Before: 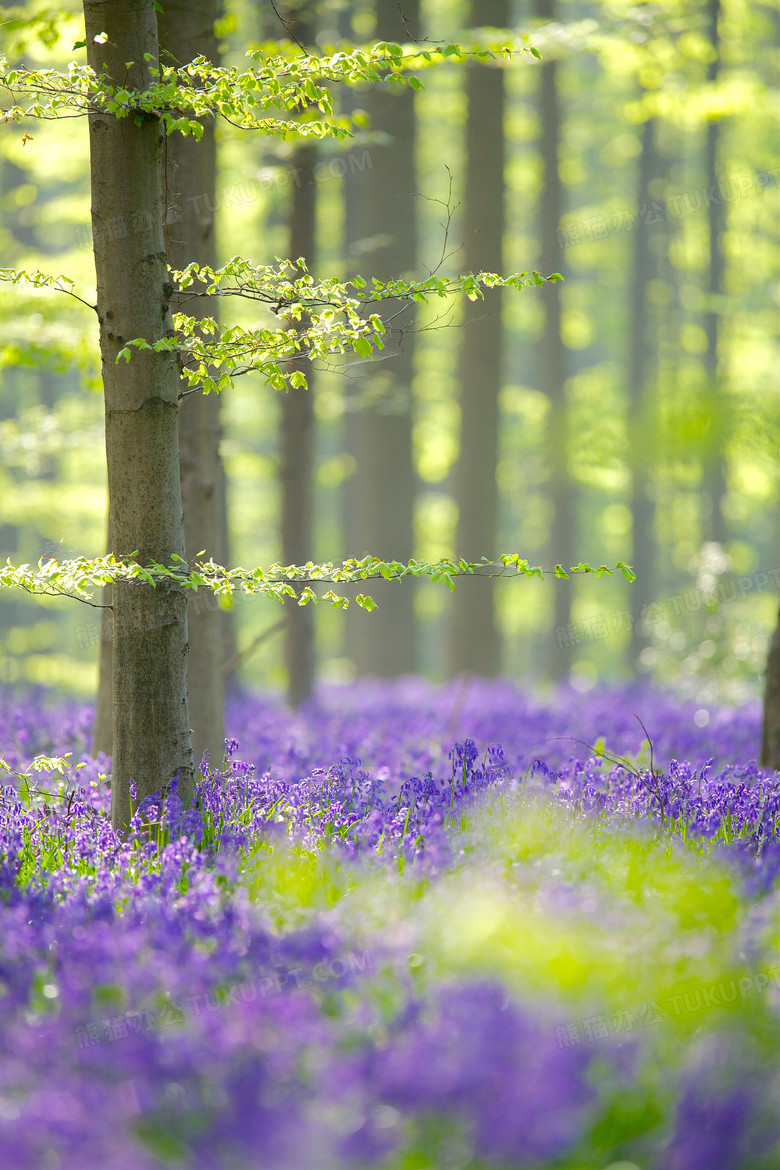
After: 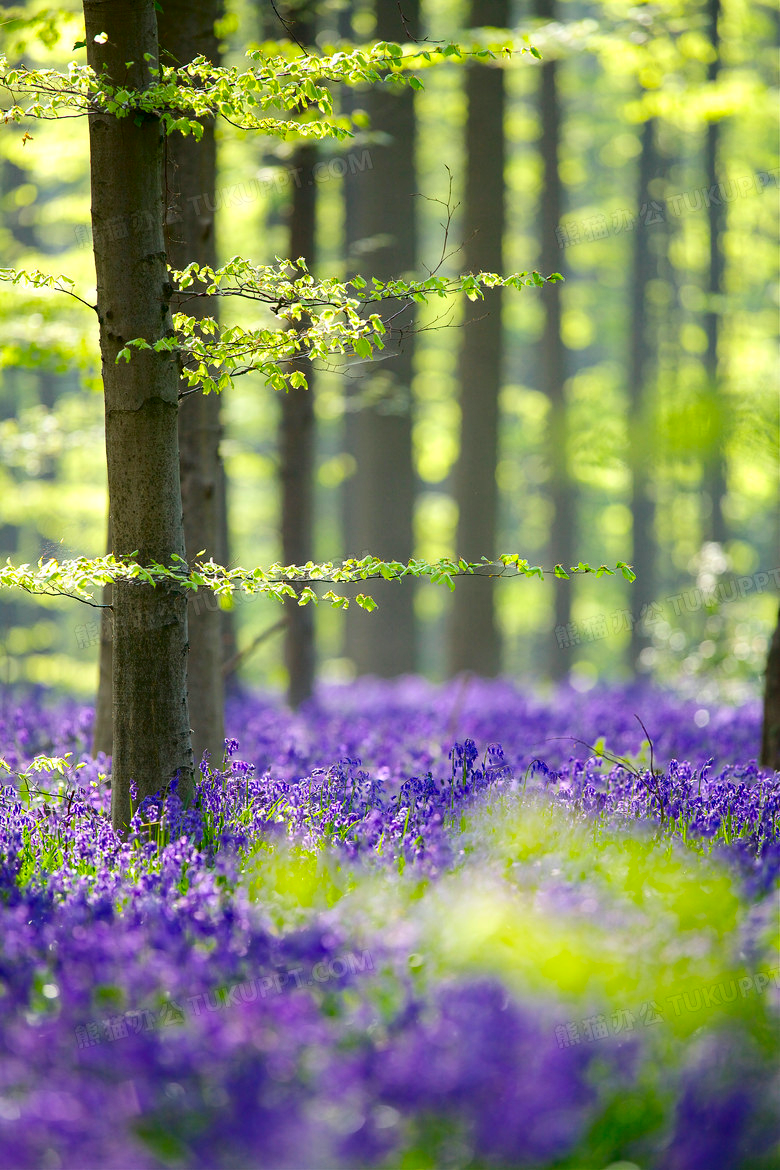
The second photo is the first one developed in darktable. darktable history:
haze removal: compatibility mode true, adaptive false
contrast brightness saturation: contrast 0.197, brightness -0.113, saturation 0.103
